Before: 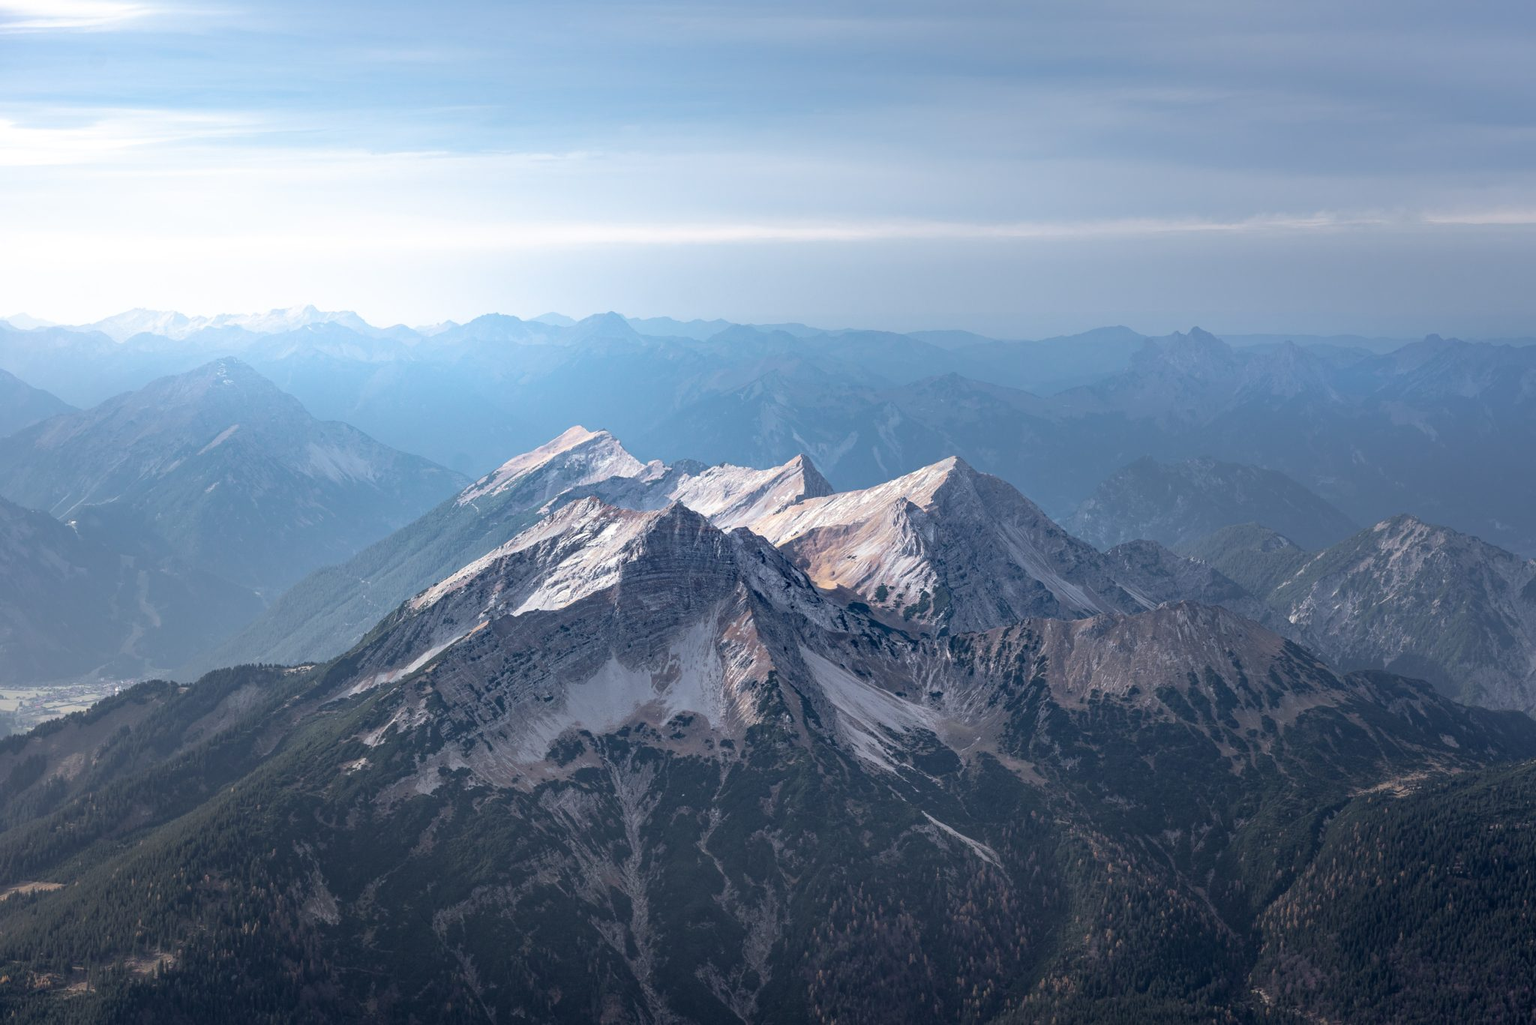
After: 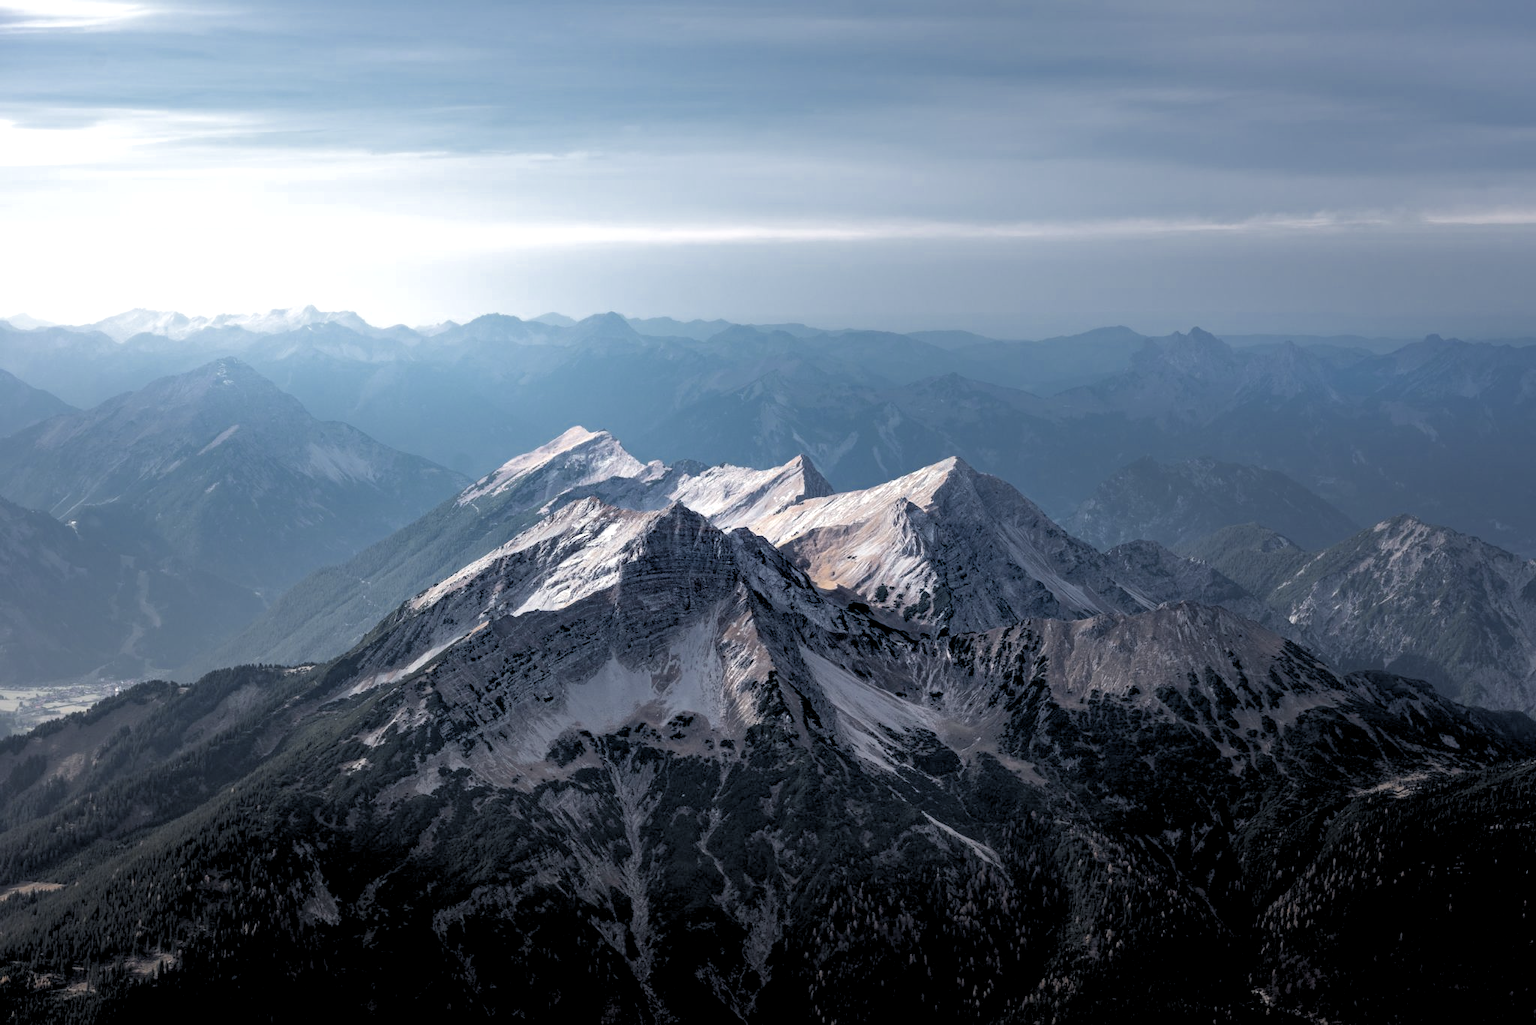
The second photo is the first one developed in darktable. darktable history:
color zones: curves: ch0 [(0, 0.5) (0.125, 0.4) (0.25, 0.5) (0.375, 0.4) (0.5, 0.4) (0.625, 0.35) (0.75, 0.35) (0.875, 0.5)]; ch1 [(0, 0.35) (0.125, 0.45) (0.25, 0.35) (0.375, 0.35) (0.5, 0.35) (0.625, 0.35) (0.75, 0.45) (0.875, 0.35)]; ch2 [(0, 0.6) (0.125, 0.5) (0.25, 0.5) (0.375, 0.6) (0.5, 0.6) (0.625, 0.5) (0.75, 0.5) (0.875, 0.5)]
rgb levels: levels [[0.034, 0.472, 0.904], [0, 0.5, 1], [0, 0.5, 1]]
